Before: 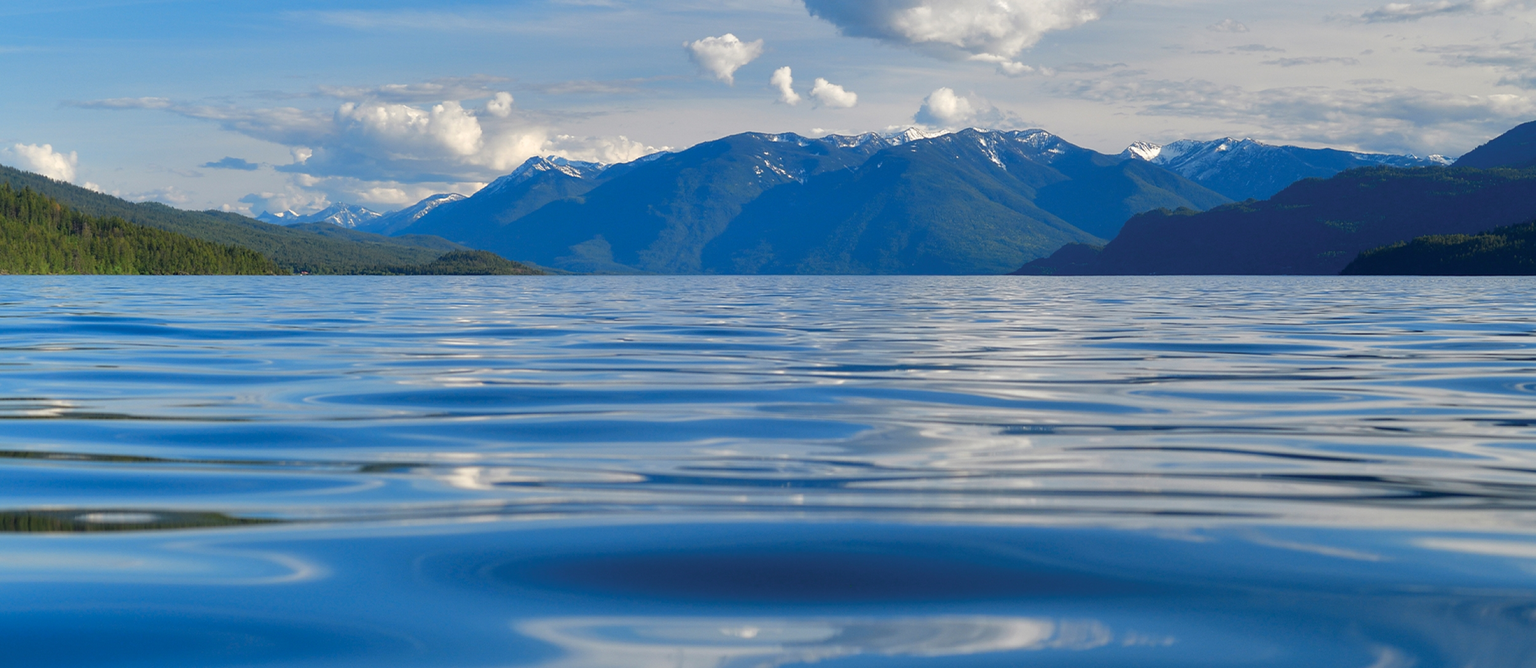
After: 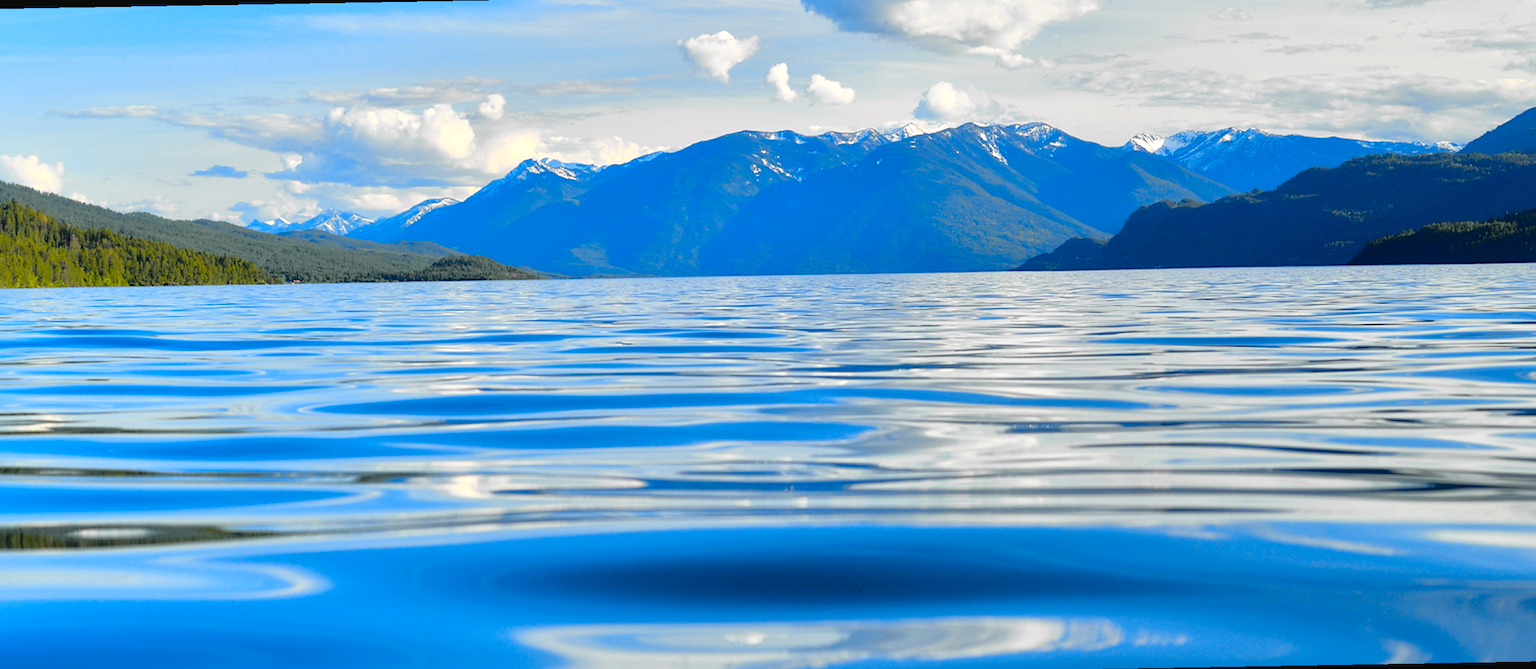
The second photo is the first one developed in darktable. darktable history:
tone curve: curves: ch0 [(0, 0.029) (0.168, 0.142) (0.359, 0.44) (0.469, 0.544) (0.634, 0.722) (0.858, 0.903) (1, 0.968)]; ch1 [(0, 0) (0.437, 0.453) (0.472, 0.47) (0.502, 0.502) (0.54, 0.534) (0.57, 0.592) (0.618, 0.66) (0.699, 0.749) (0.859, 0.919) (1, 1)]; ch2 [(0, 0) (0.33, 0.301) (0.421, 0.443) (0.476, 0.498) (0.505, 0.503) (0.547, 0.557) (0.586, 0.634) (0.608, 0.676) (1, 1)], color space Lab, independent channels, preserve colors none
contrast brightness saturation: contrast 0.04, saturation 0.16
exposure: exposure 0.3 EV, compensate highlight preservation false
rotate and perspective: rotation -1°, crop left 0.011, crop right 0.989, crop top 0.025, crop bottom 0.975
local contrast: mode bilateral grid, contrast 20, coarseness 50, detail 132%, midtone range 0.2
